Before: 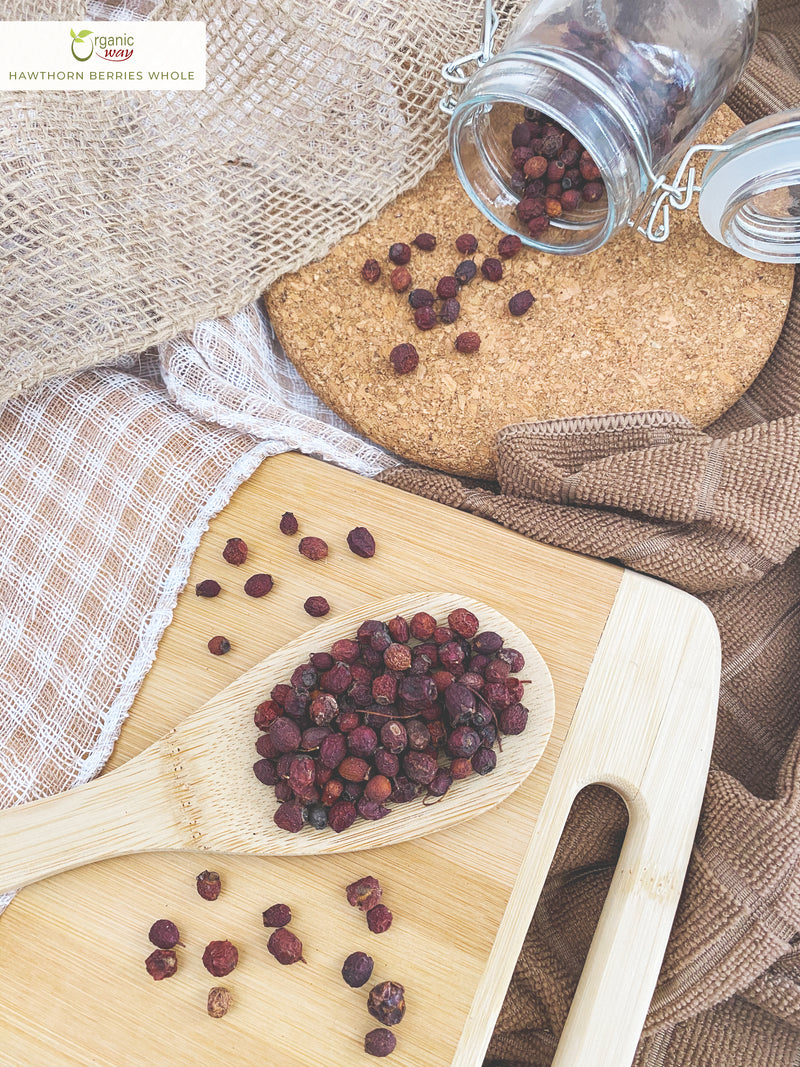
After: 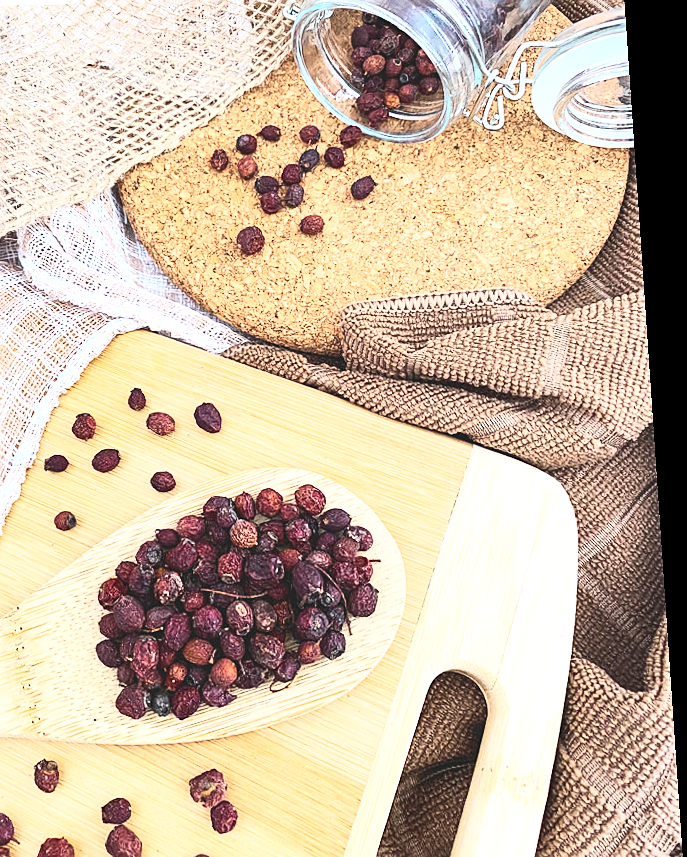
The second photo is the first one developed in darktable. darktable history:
rotate and perspective: rotation 0.128°, lens shift (vertical) -0.181, lens shift (horizontal) -0.044, shear 0.001, automatic cropping off
levels: levels [0, 0.492, 0.984]
sharpen: on, module defaults
contrast brightness saturation: contrast 0.4, brightness 0.1, saturation 0.21
crop and rotate: left 20.74%, top 7.912%, right 0.375%, bottom 13.378%
exposure: black level correction 0.002, exposure 0.15 EV, compensate highlight preservation false
